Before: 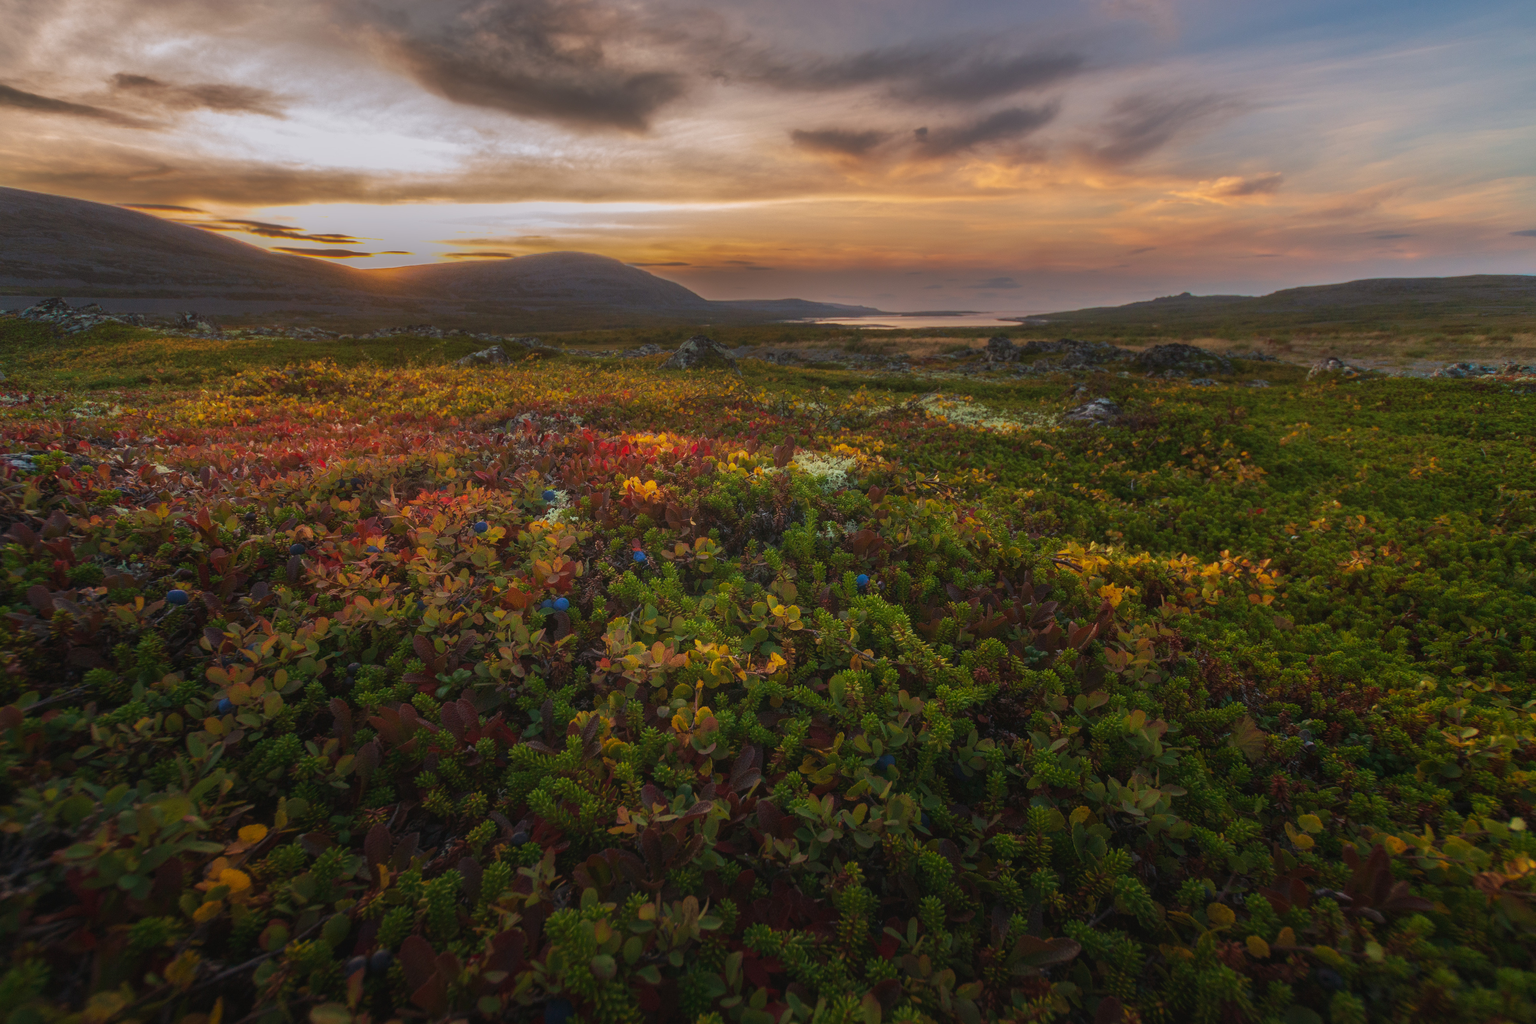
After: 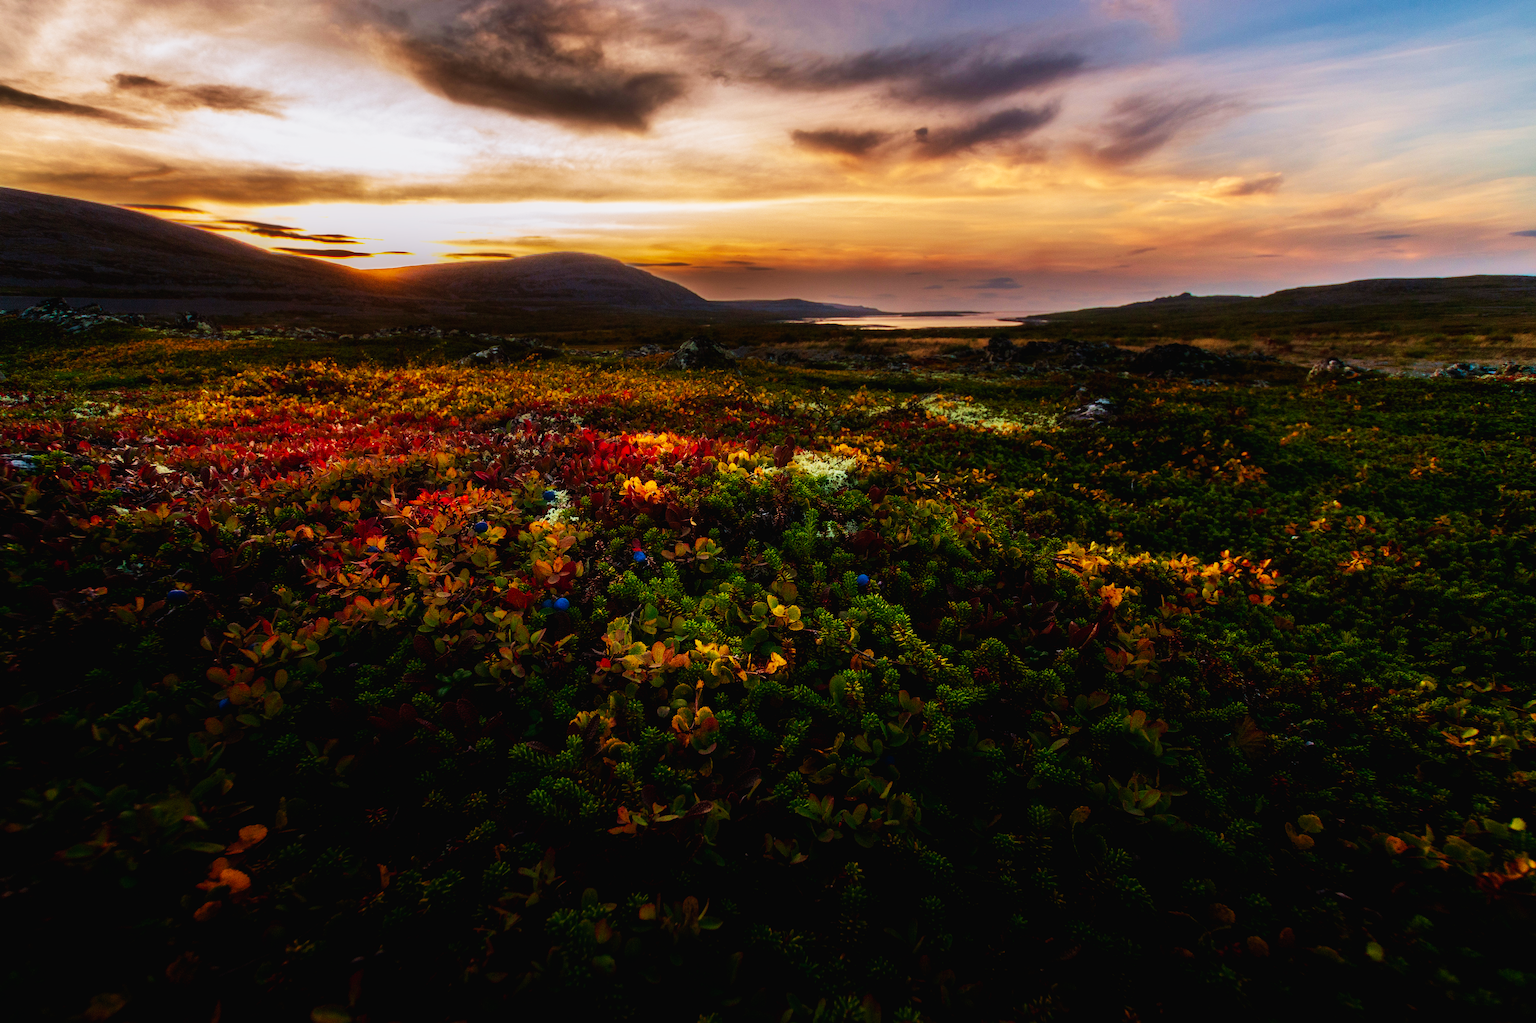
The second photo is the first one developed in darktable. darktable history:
sigmoid: contrast 1.8, skew -0.2, preserve hue 0%, red attenuation 0.1, red rotation 0.035, green attenuation 0.1, green rotation -0.017, blue attenuation 0.15, blue rotation -0.052, base primaries Rec2020
velvia: on, module defaults
tone equalizer: on, module defaults
tone curve: curves: ch0 [(0, 0) (0.003, 0.016) (0.011, 0.016) (0.025, 0.016) (0.044, 0.017) (0.069, 0.026) (0.1, 0.044) (0.136, 0.074) (0.177, 0.121) (0.224, 0.183) (0.277, 0.248) (0.335, 0.326) (0.399, 0.413) (0.468, 0.511) (0.543, 0.612) (0.623, 0.717) (0.709, 0.818) (0.801, 0.911) (0.898, 0.979) (1, 1)], preserve colors none
